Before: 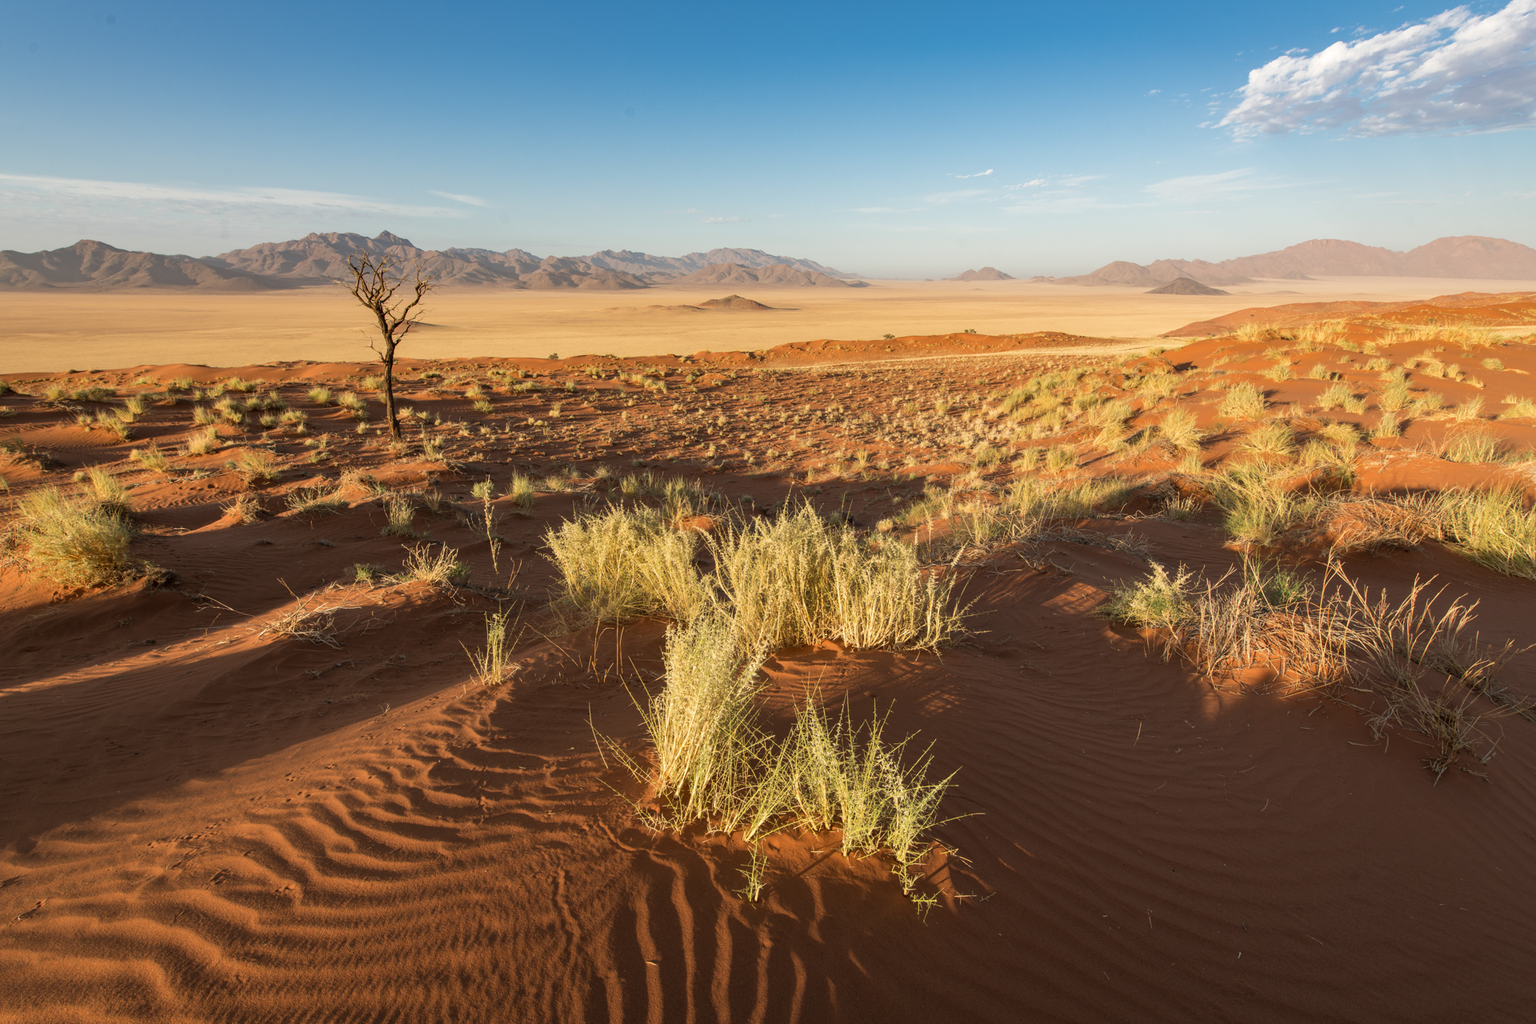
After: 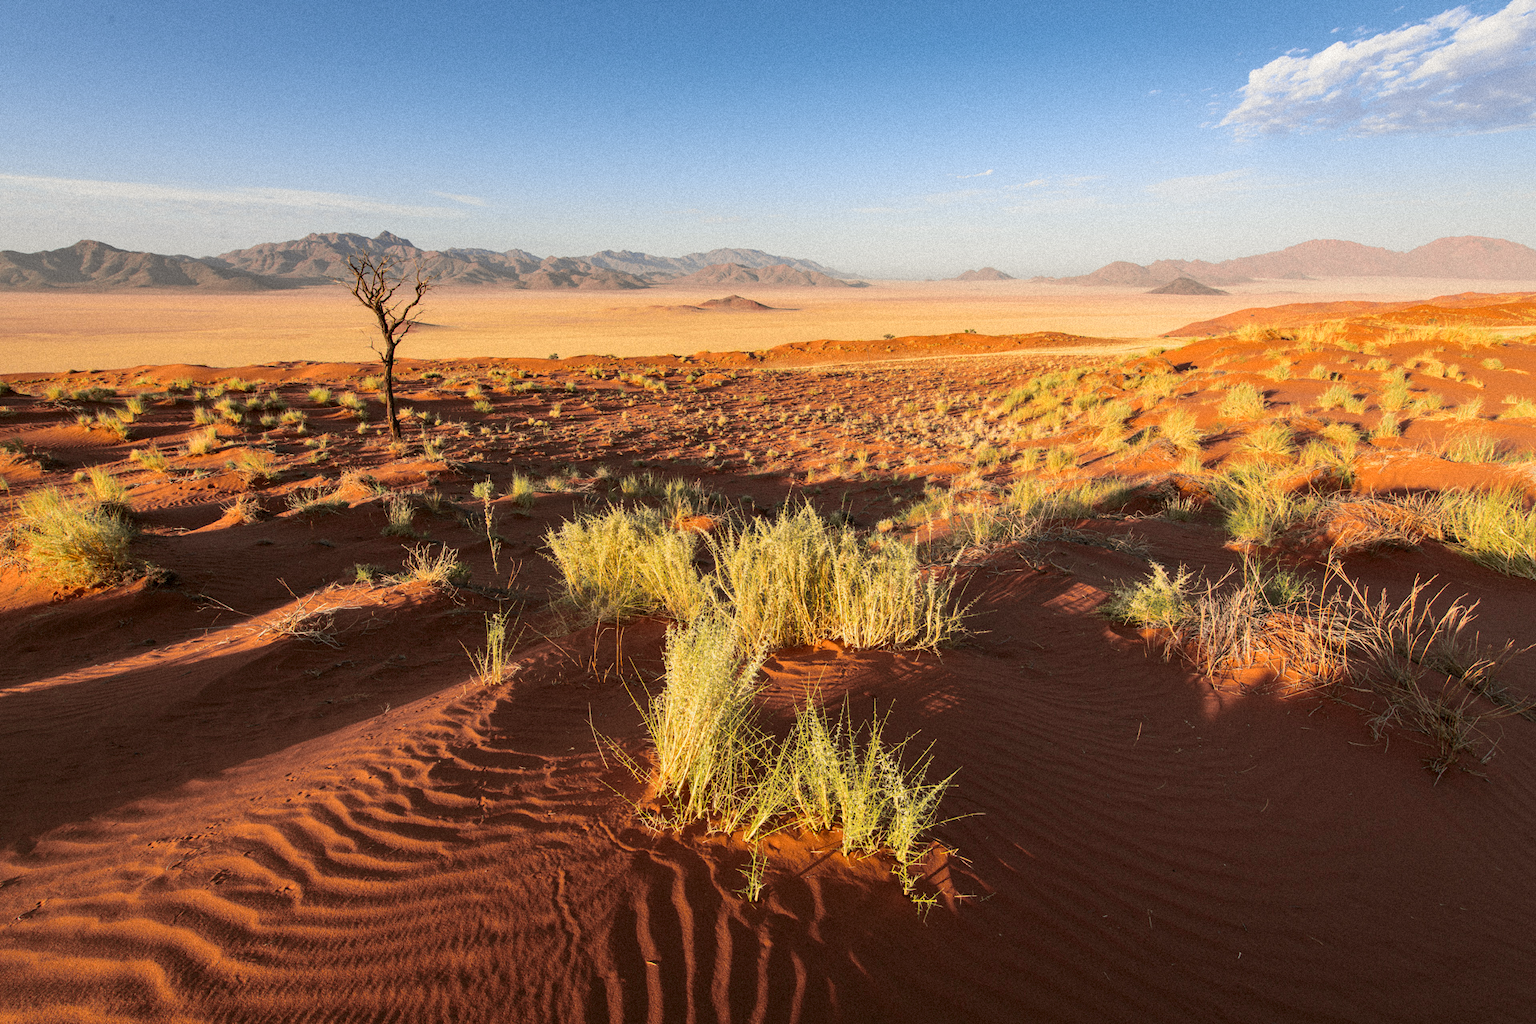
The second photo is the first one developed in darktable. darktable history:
grain: mid-tones bias 0%
tone curve: curves: ch0 [(0, 0) (0.087, 0.054) (0.281, 0.245) (0.506, 0.526) (0.8, 0.824) (0.994, 0.955)]; ch1 [(0, 0) (0.27, 0.195) (0.406, 0.435) (0.452, 0.474) (0.495, 0.5) (0.514, 0.508) (0.563, 0.584) (0.654, 0.689) (1, 1)]; ch2 [(0, 0) (0.269, 0.299) (0.459, 0.441) (0.498, 0.499) (0.523, 0.52) (0.551, 0.549) (0.633, 0.625) (0.659, 0.681) (0.718, 0.764) (1, 1)], color space Lab, independent channels, preserve colors none
